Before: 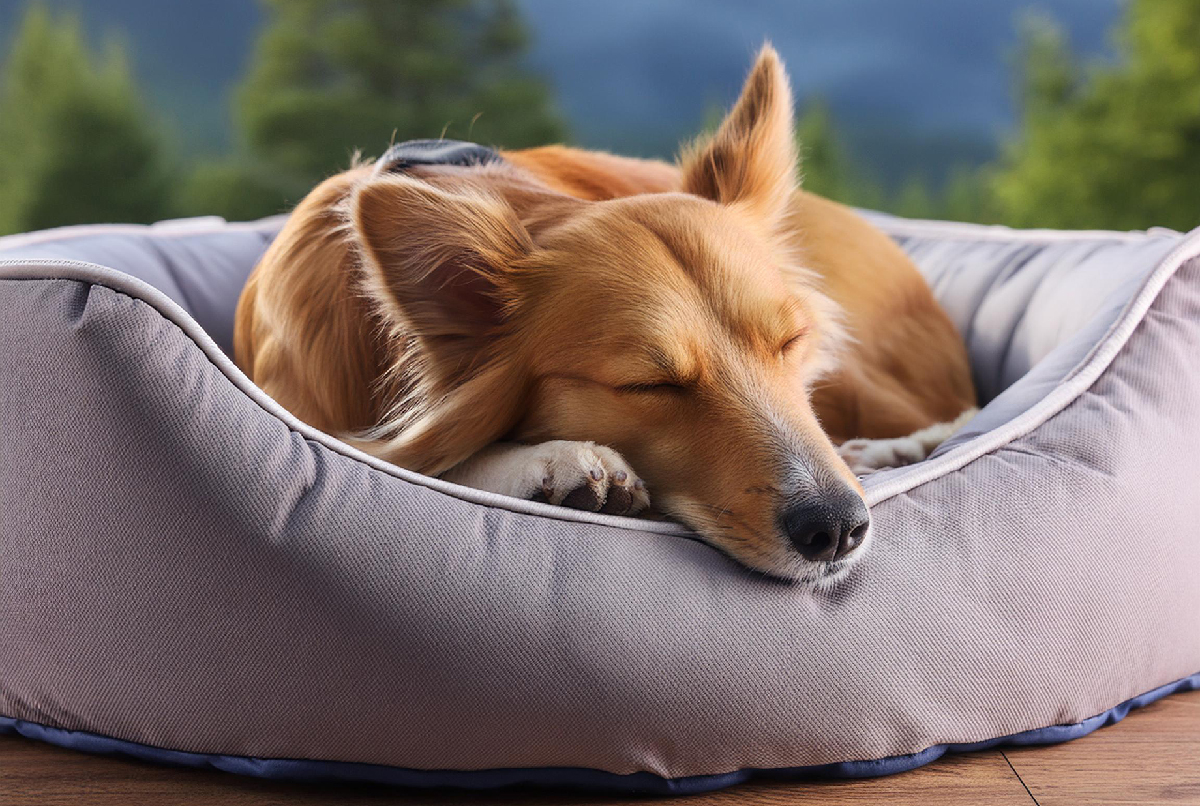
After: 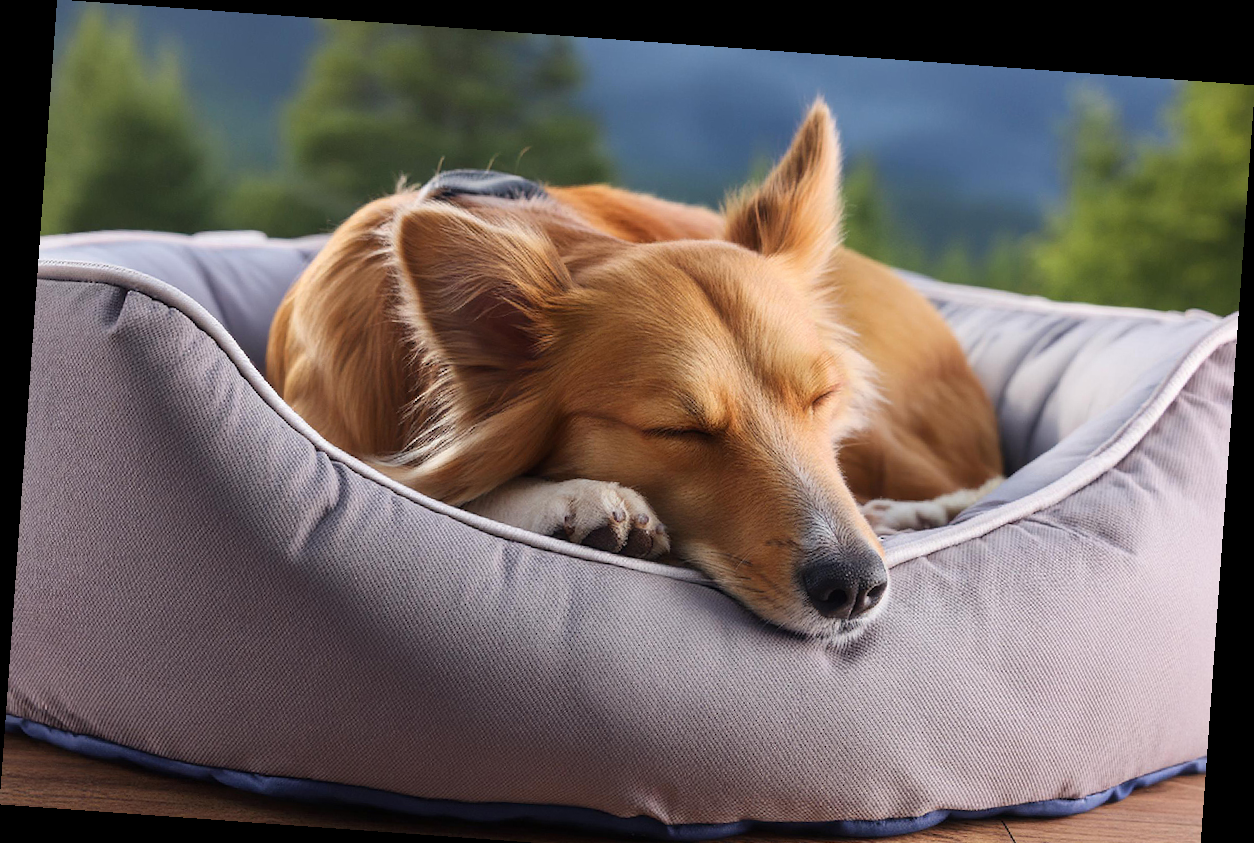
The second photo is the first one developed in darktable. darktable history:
crop and rotate: top 0%, bottom 5.097%
rotate and perspective: rotation 4.1°, automatic cropping off
